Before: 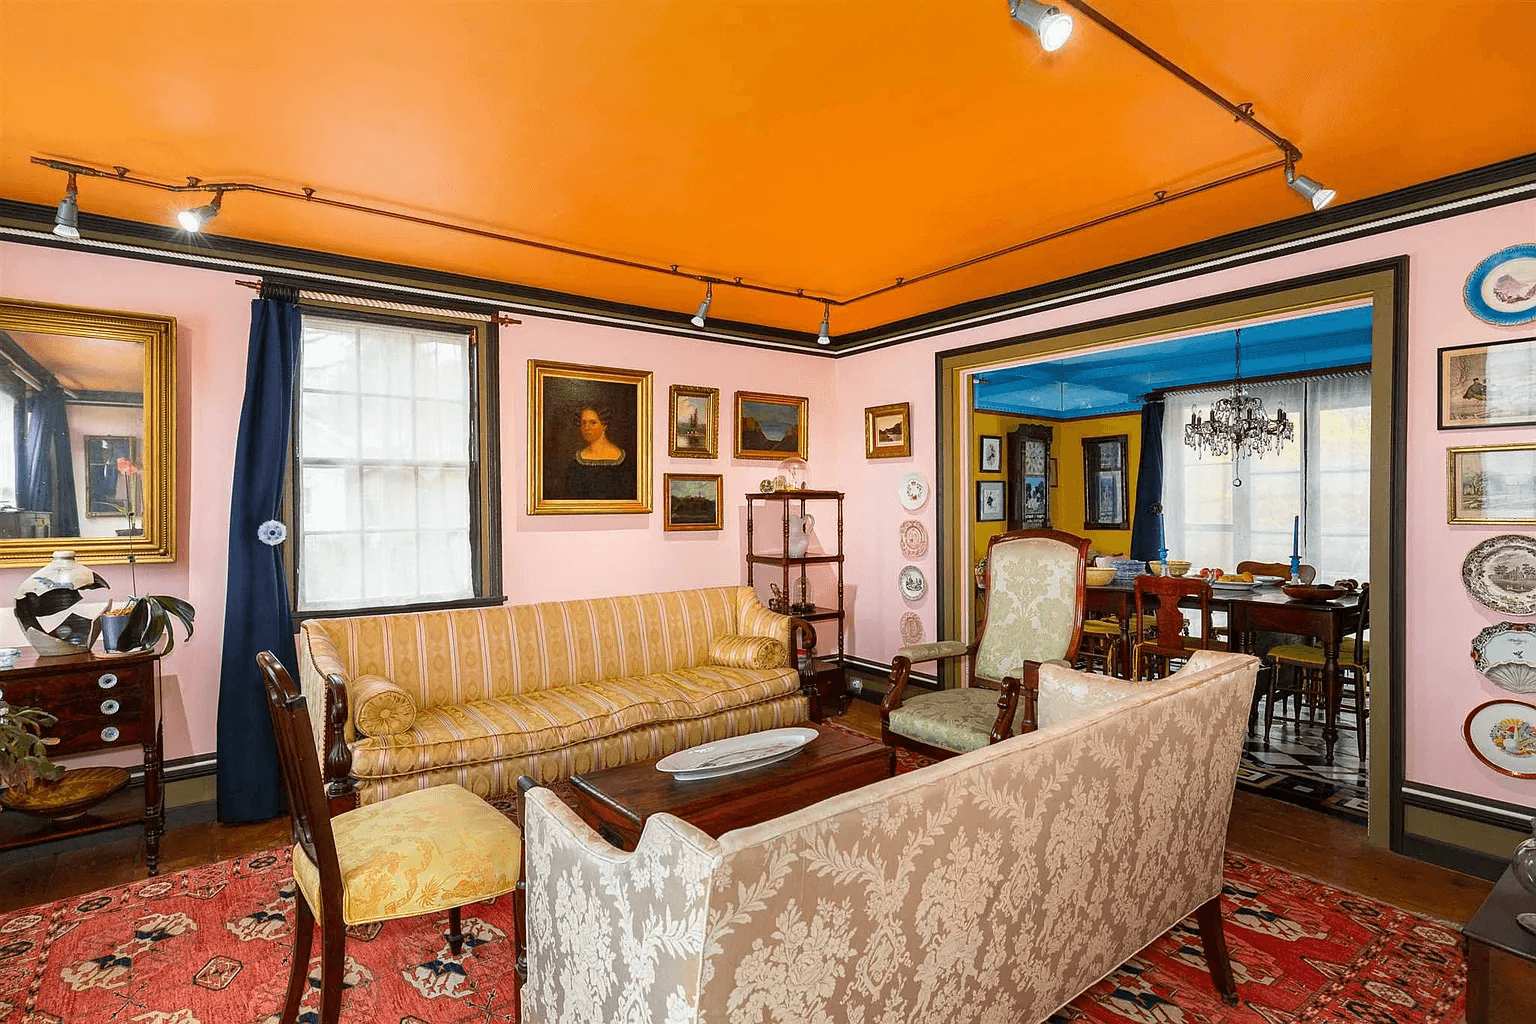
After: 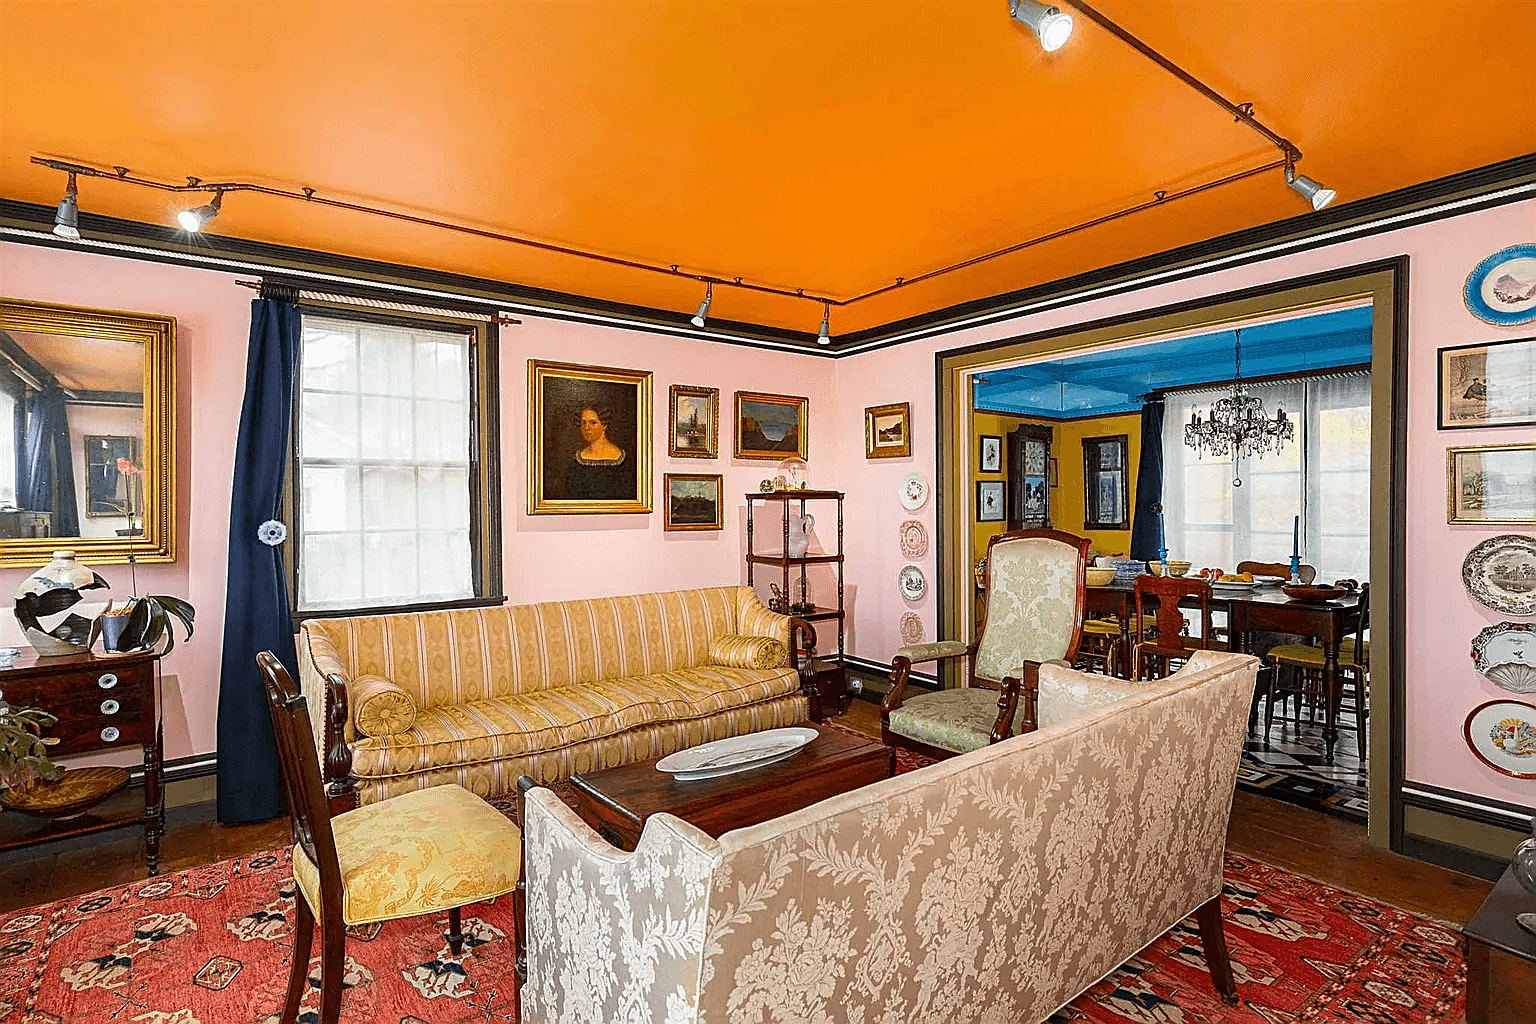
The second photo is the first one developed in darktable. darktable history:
sharpen: amount 0.554
